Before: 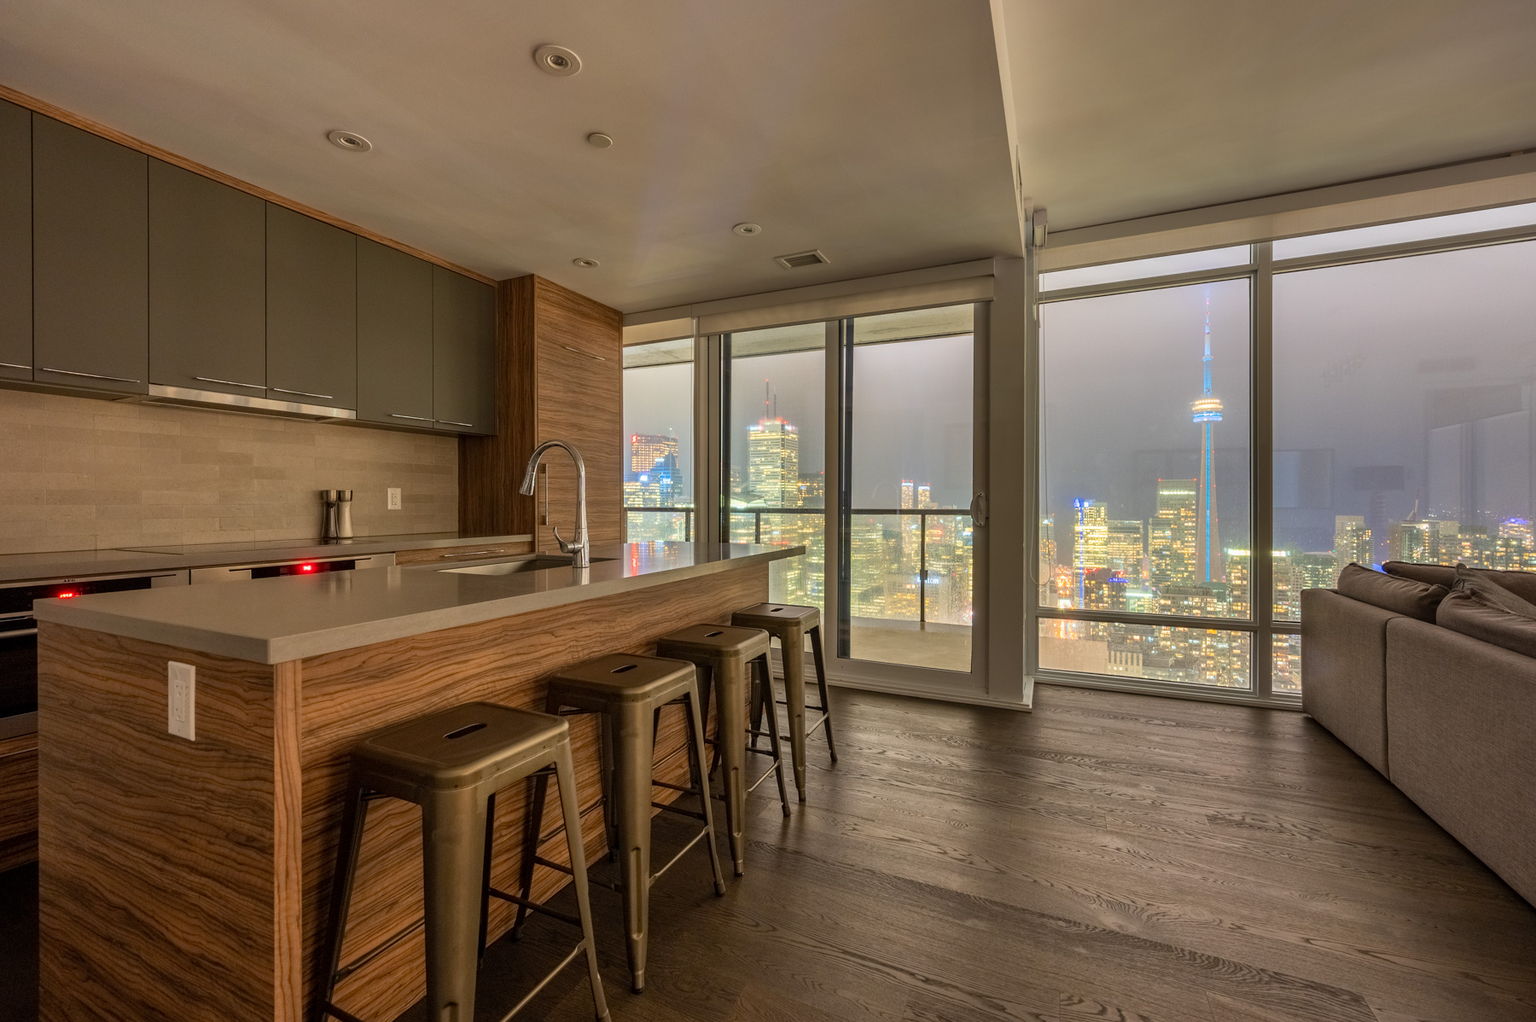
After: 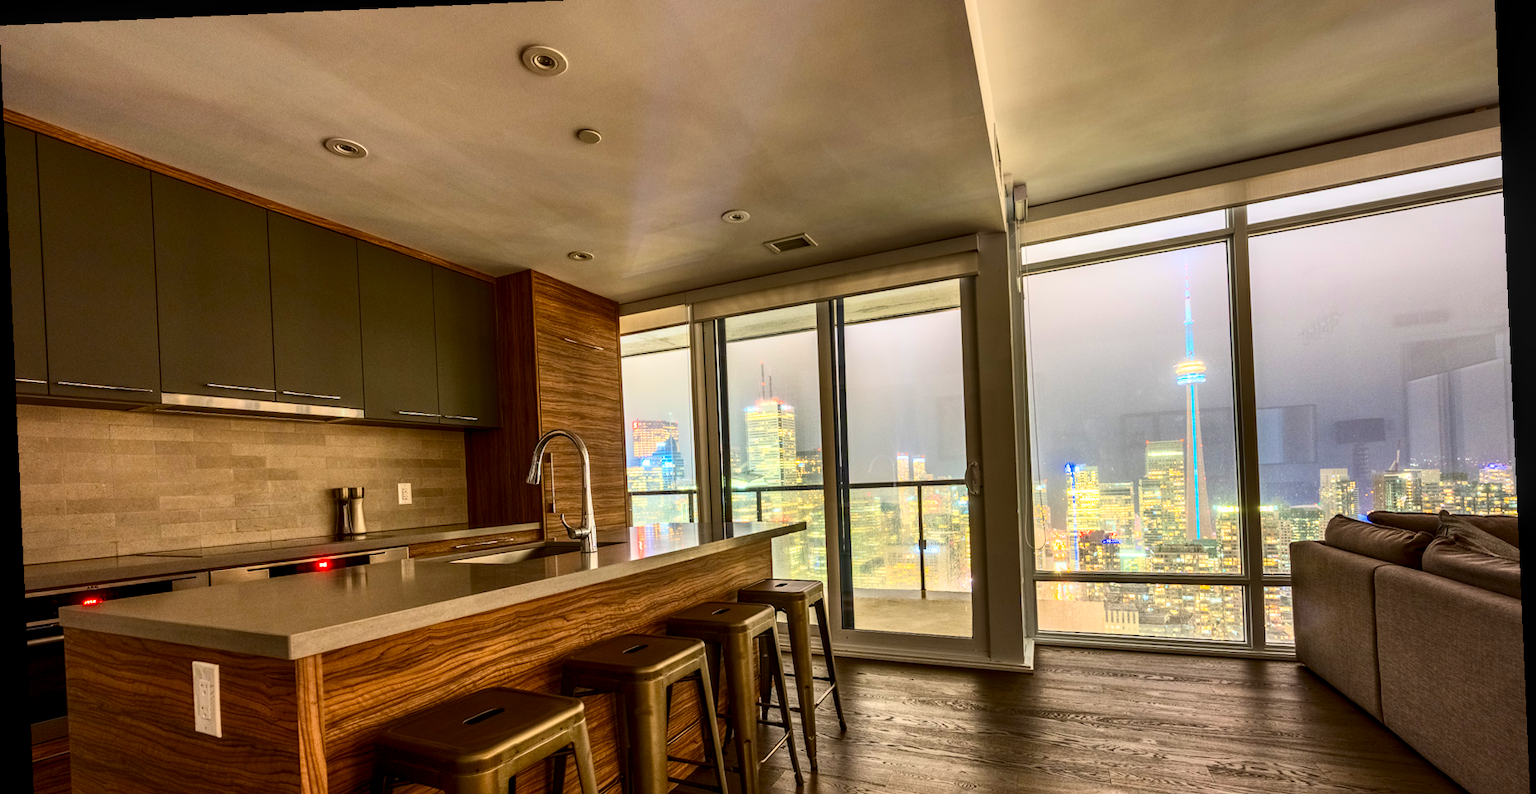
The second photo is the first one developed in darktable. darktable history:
crop: top 3.857%, bottom 21.132%
white balance: emerald 1
tone equalizer: on, module defaults
contrast brightness saturation: contrast 0.4, brightness 0.1, saturation 0.21
color balance rgb: linear chroma grading › shadows -8%, linear chroma grading › global chroma 10%, perceptual saturation grading › global saturation 2%, perceptual saturation grading › highlights -2%, perceptual saturation grading › mid-tones 4%, perceptual saturation grading › shadows 8%, perceptual brilliance grading › global brilliance 2%, perceptual brilliance grading › highlights -4%, global vibrance 16%, saturation formula JzAzBz (2021)
local contrast: on, module defaults
rotate and perspective: rotation -2.56°, automatic cropping off
